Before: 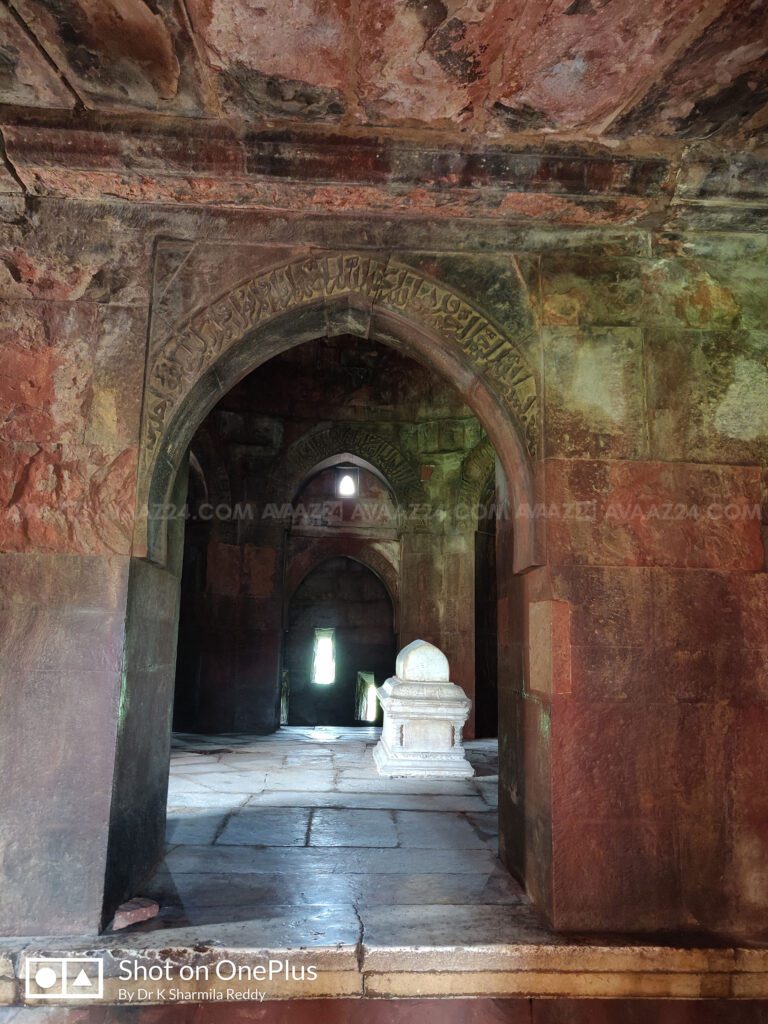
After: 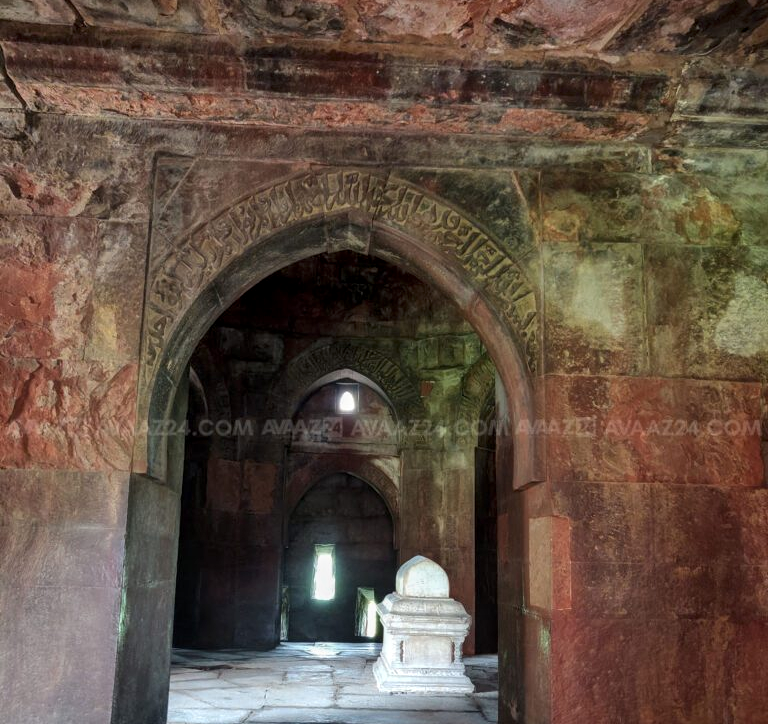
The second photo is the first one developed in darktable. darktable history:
local contrast: on, module defaults
crop and rotate: top 8.293%, bottom 20.996%
